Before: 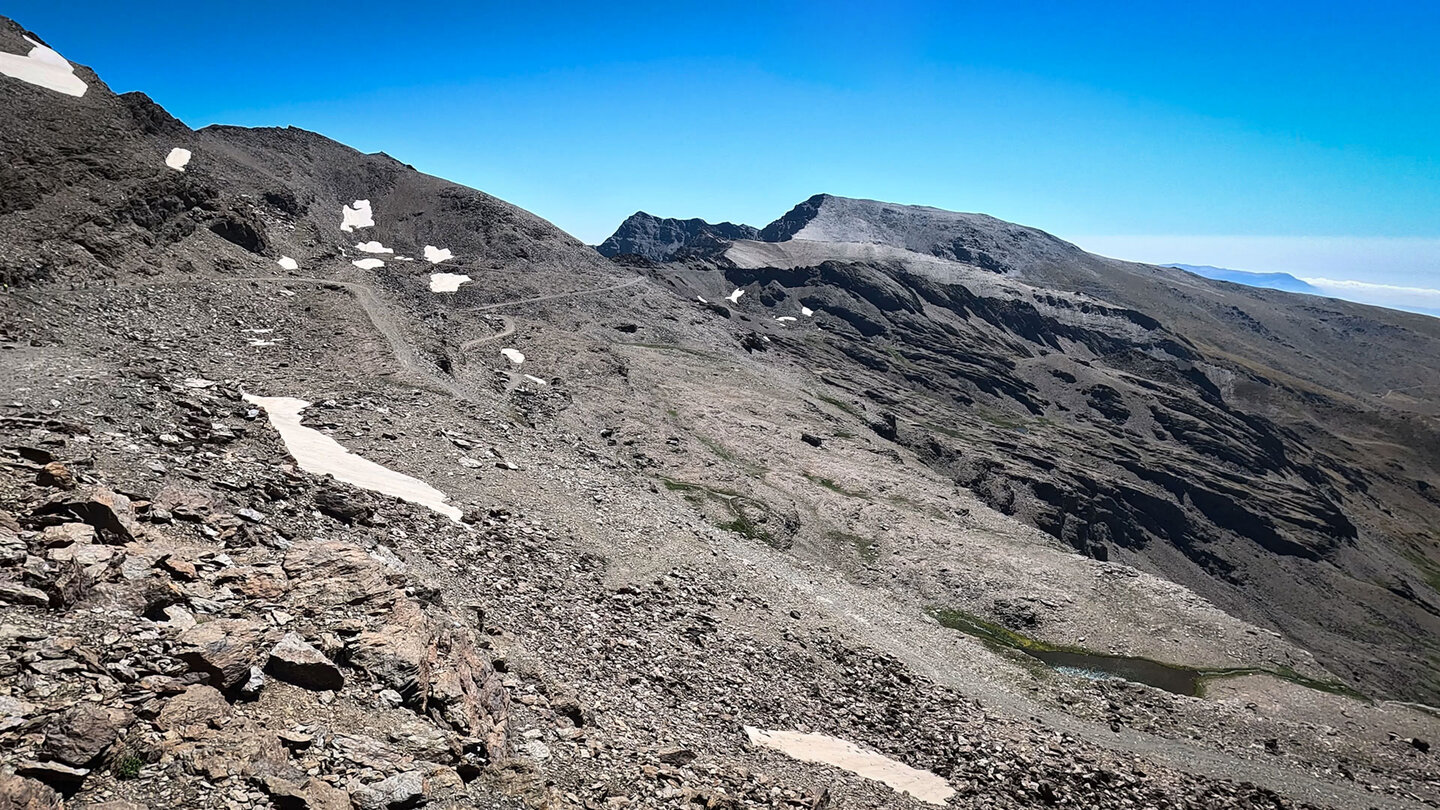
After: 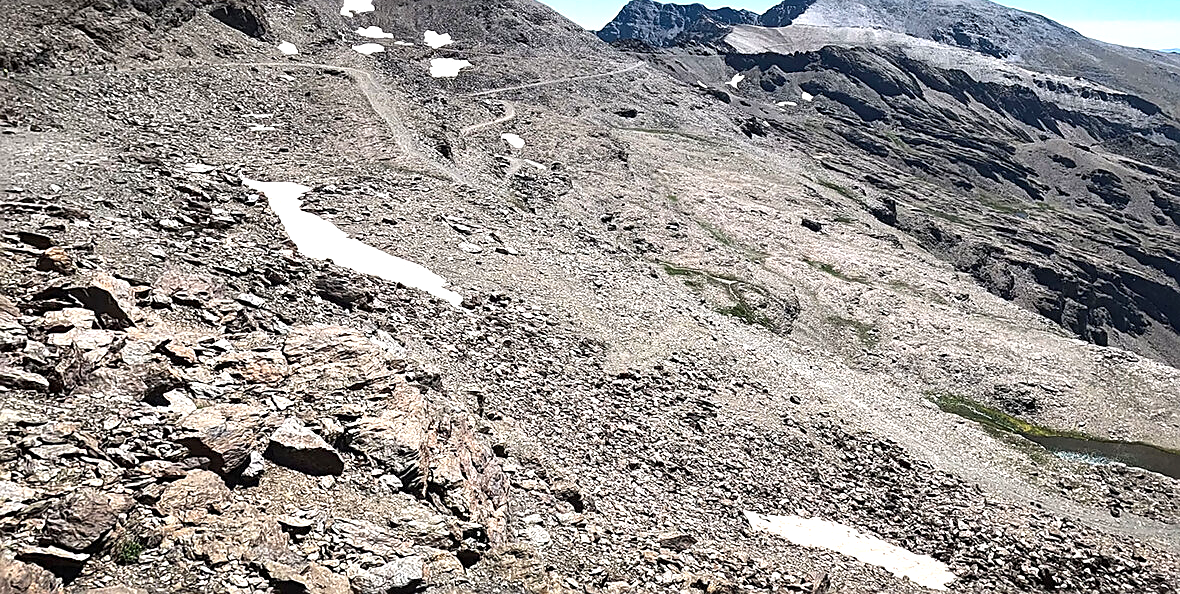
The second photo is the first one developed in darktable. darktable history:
crop: top 26.636%, right 18.021%
sharpen: on, module defaults
exposure: black level correction 0, exposure 0.696 EV, compensate highlight preservation false
